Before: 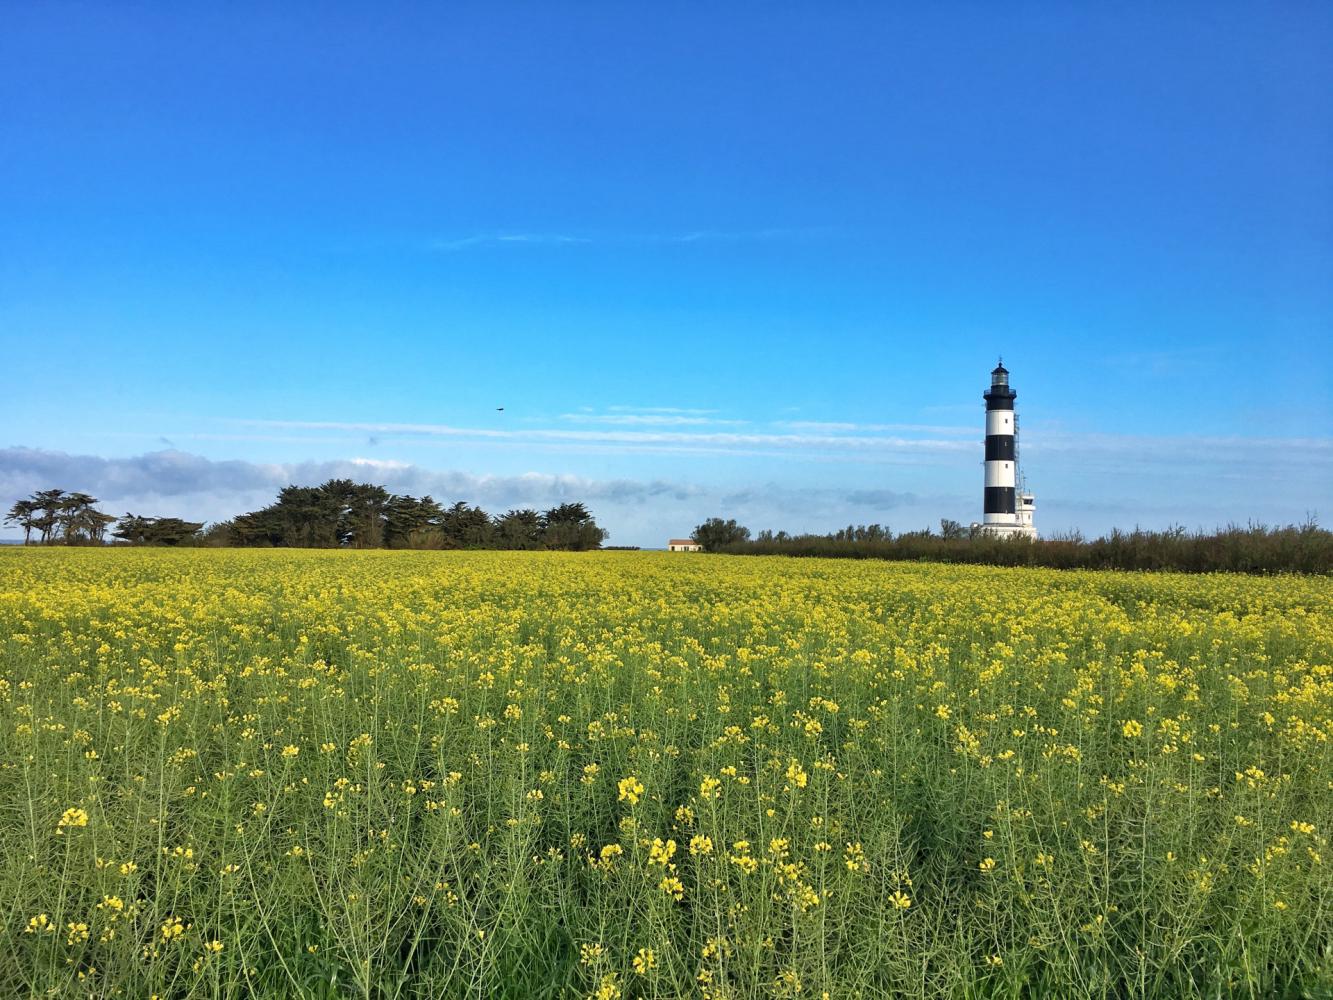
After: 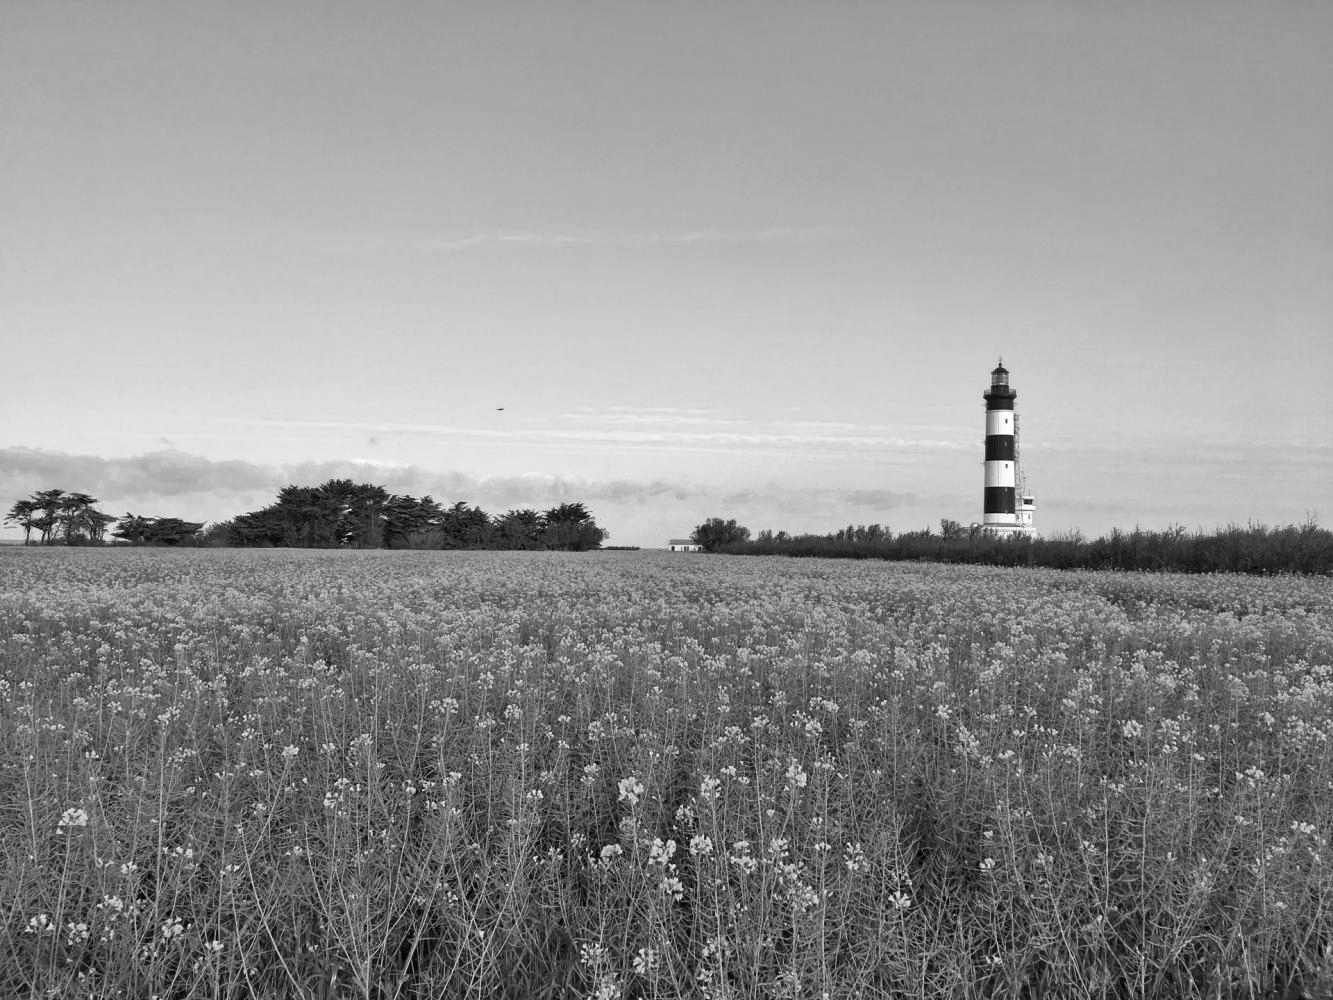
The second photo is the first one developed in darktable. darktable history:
color calibration: output gray [0.22, 0.42, 0.37, 0], gray › normalize channels true, illuminant F (fluorescent), F source F9 (Cool White Deluxe 4150 K) – high CRI, x 0.375, y 0.373, temperature 4156.48 K, gamut compression 0.019
